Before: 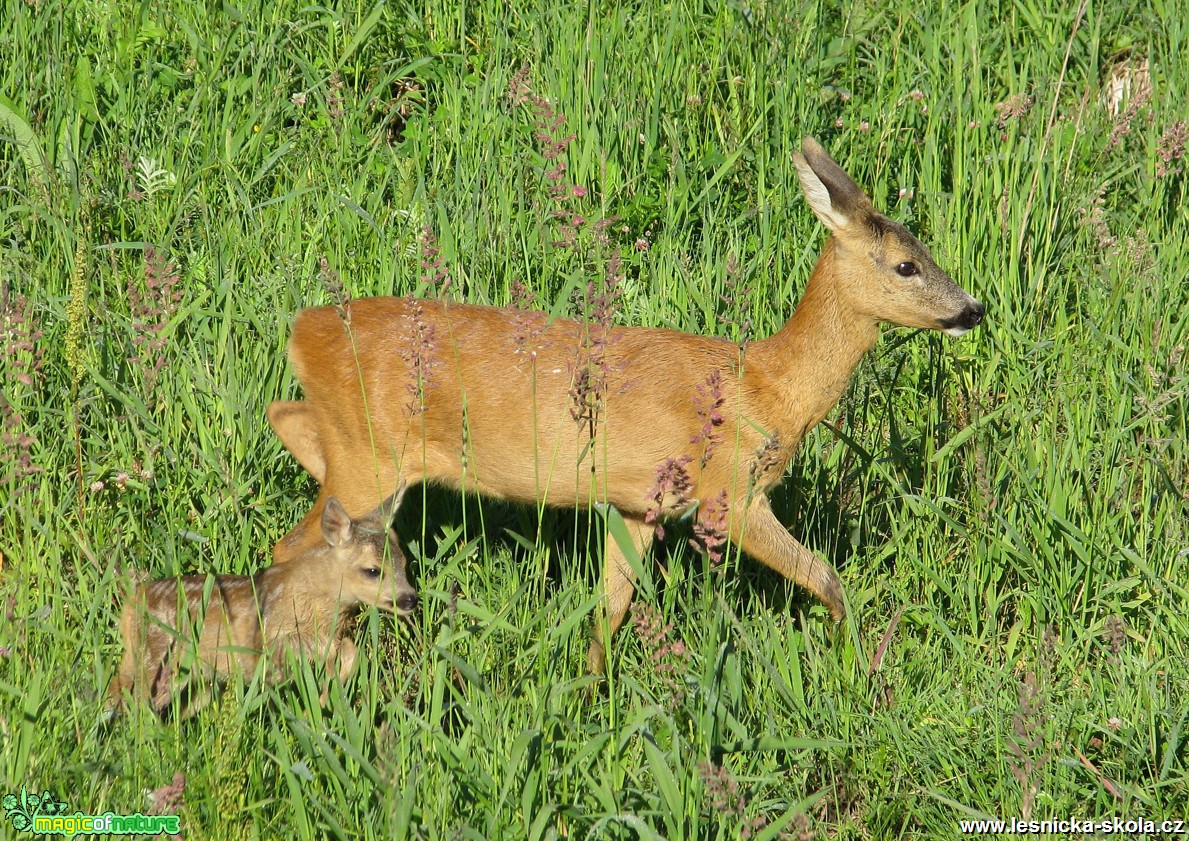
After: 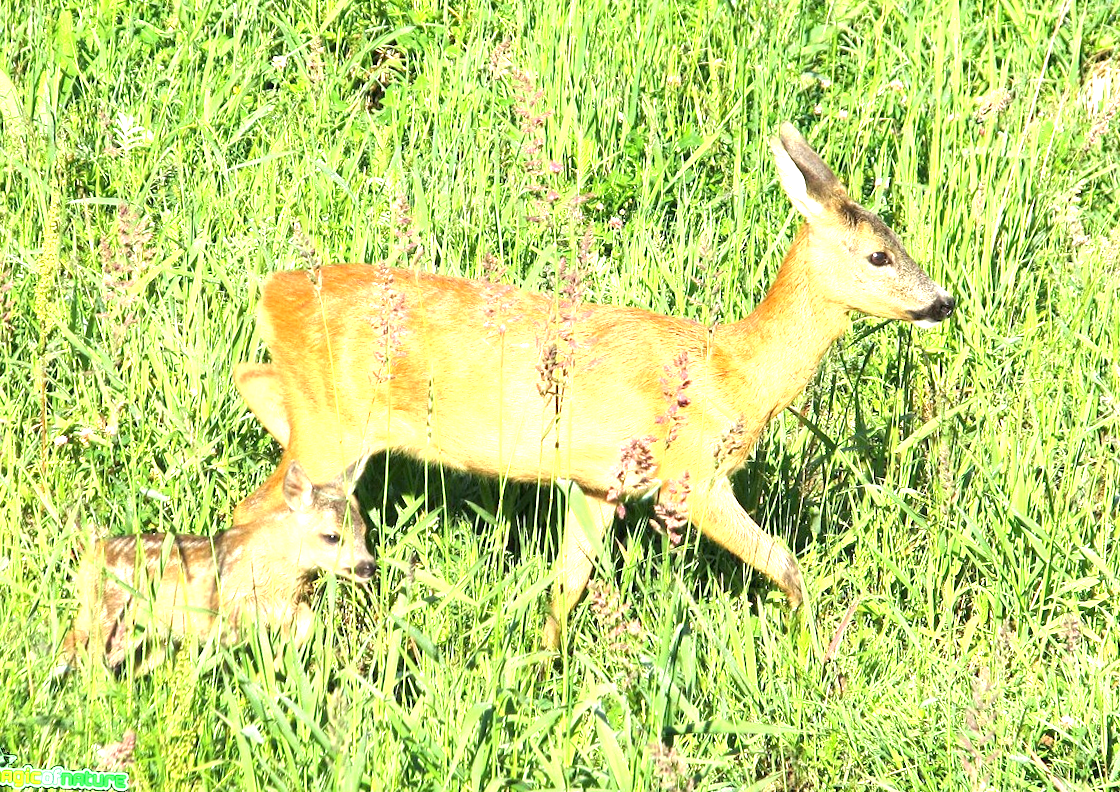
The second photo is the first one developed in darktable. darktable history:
local contrast: highlights 100%, shadows 100%, detail 119%, midtone range 0.2
exposure: black level correction 0.001, exposure 1.657 EV, compensate highlight preservation false
crop and rotate: angle -2.52°
